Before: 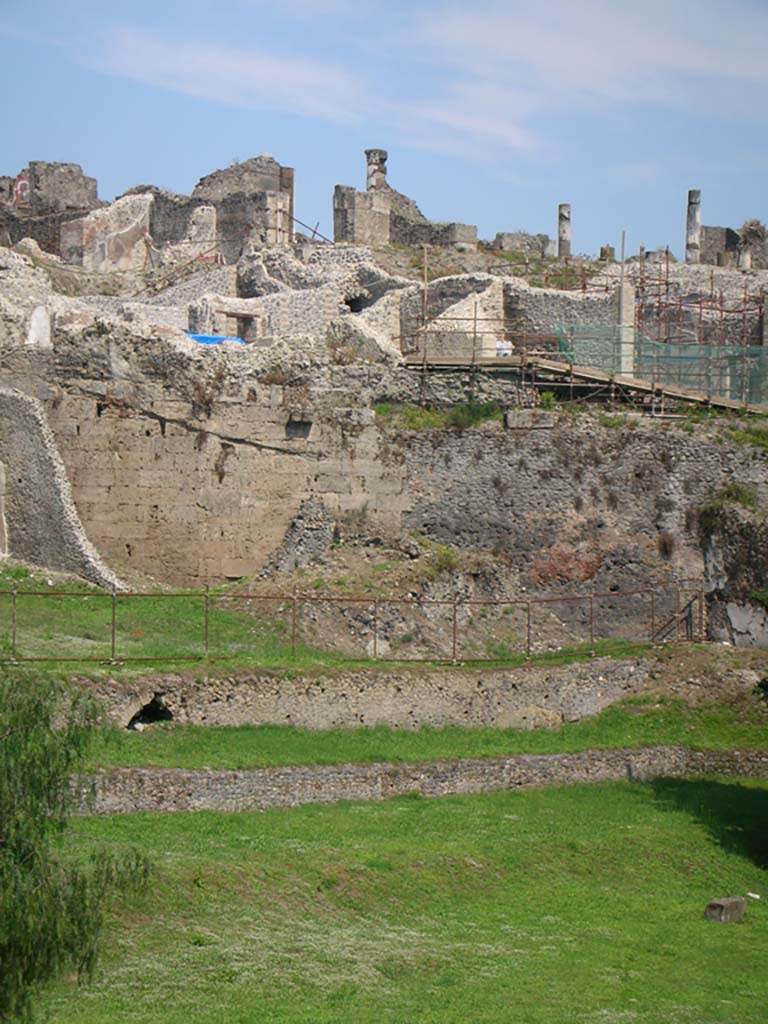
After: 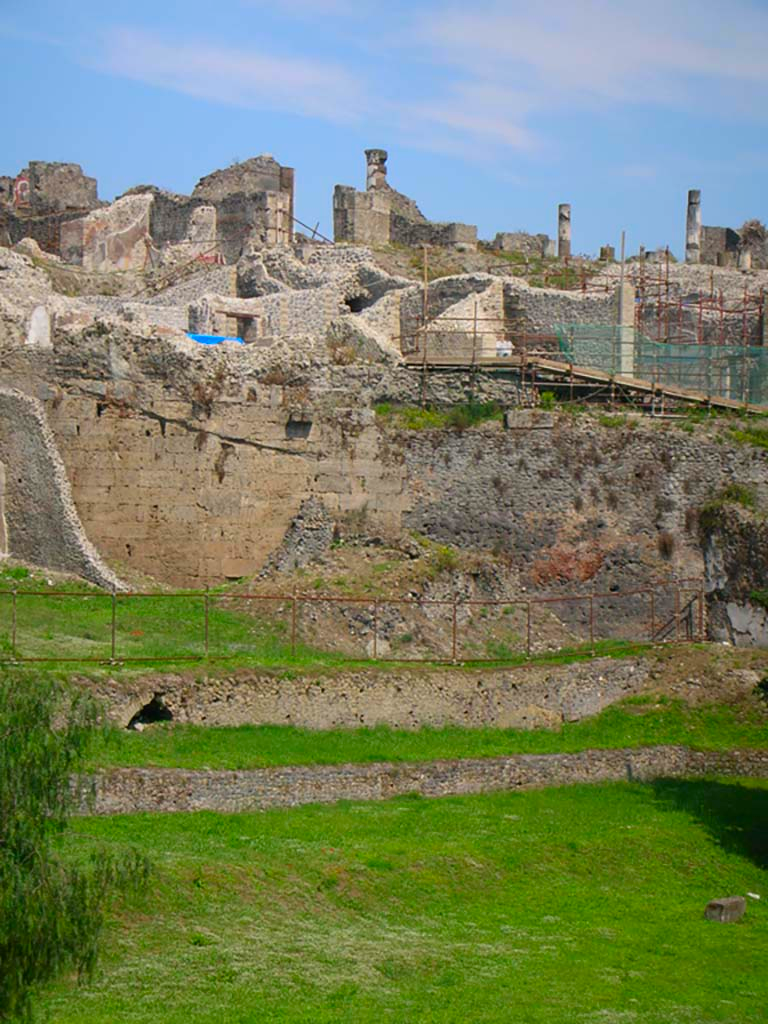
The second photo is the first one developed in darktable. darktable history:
contrast brightness saturation: saturation 0.481
exposure: exposure -0.157 EV, compensate highlight preservation false
